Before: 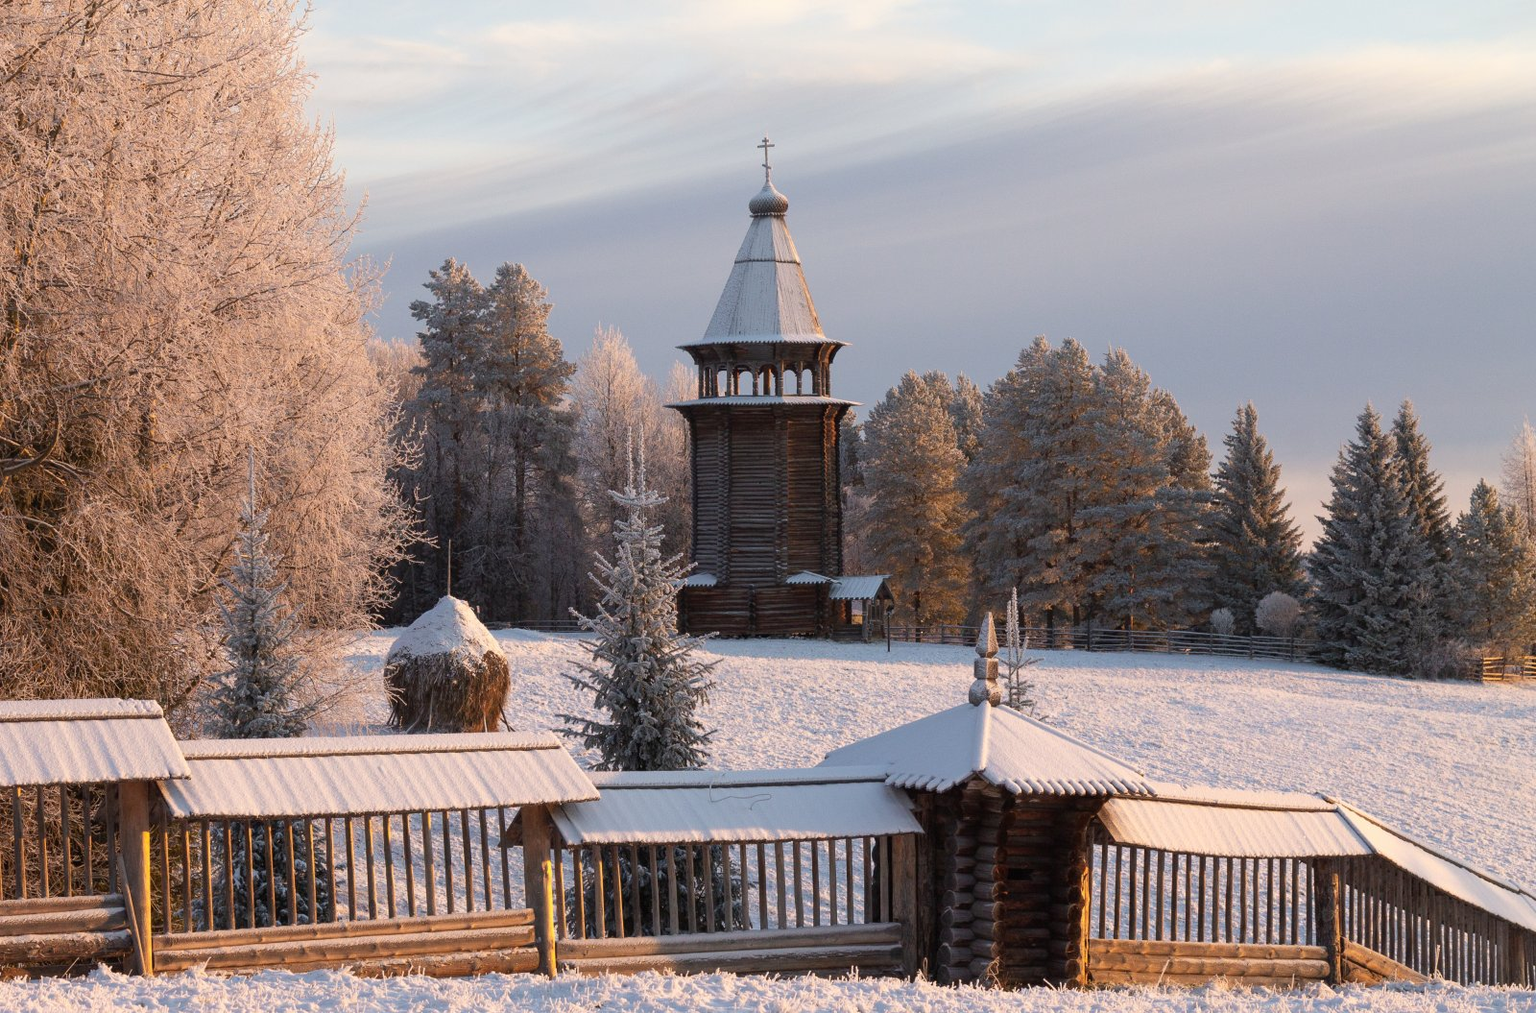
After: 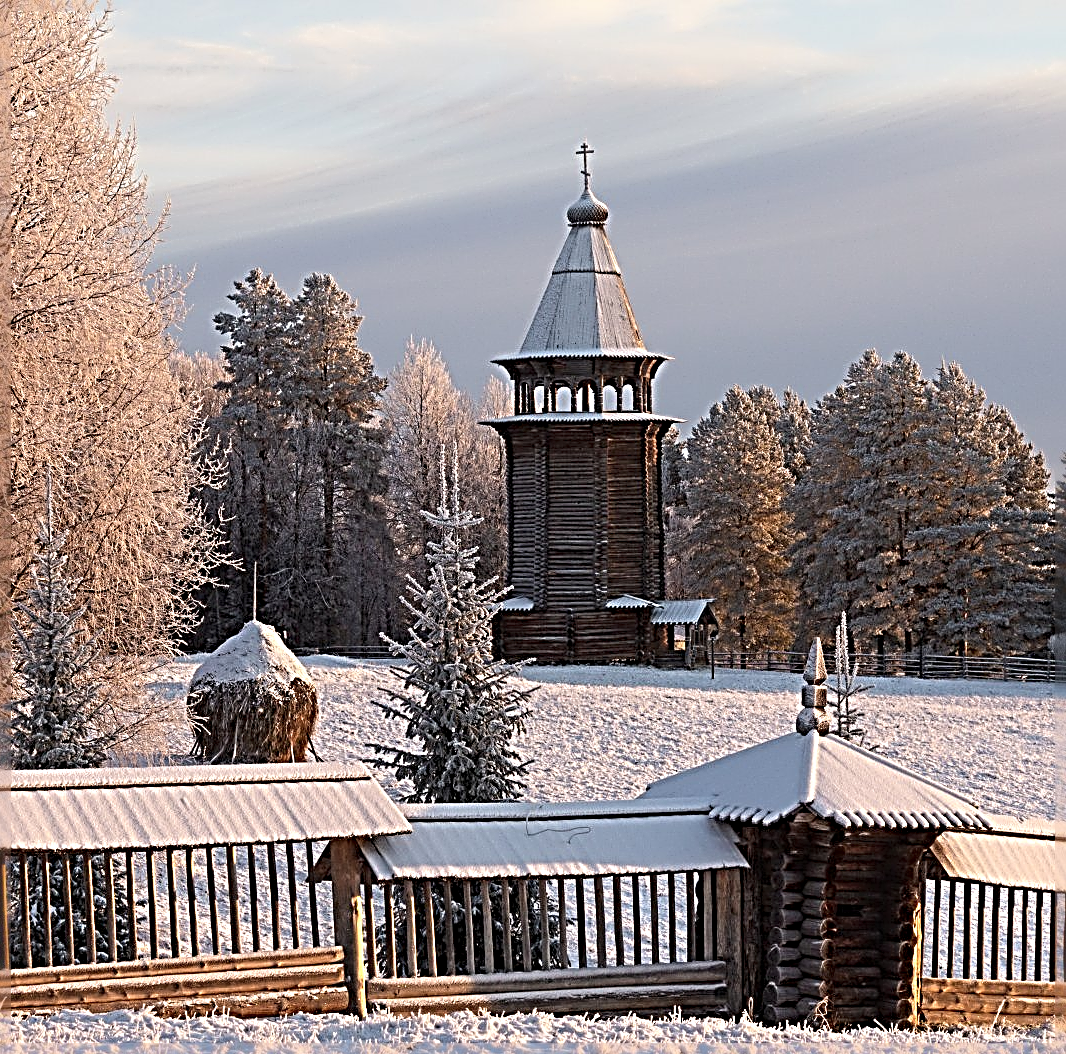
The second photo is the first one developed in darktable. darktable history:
sharpen: radius 4.001, amount 2
crop and rotate: left 13.409%, right 19.924%
